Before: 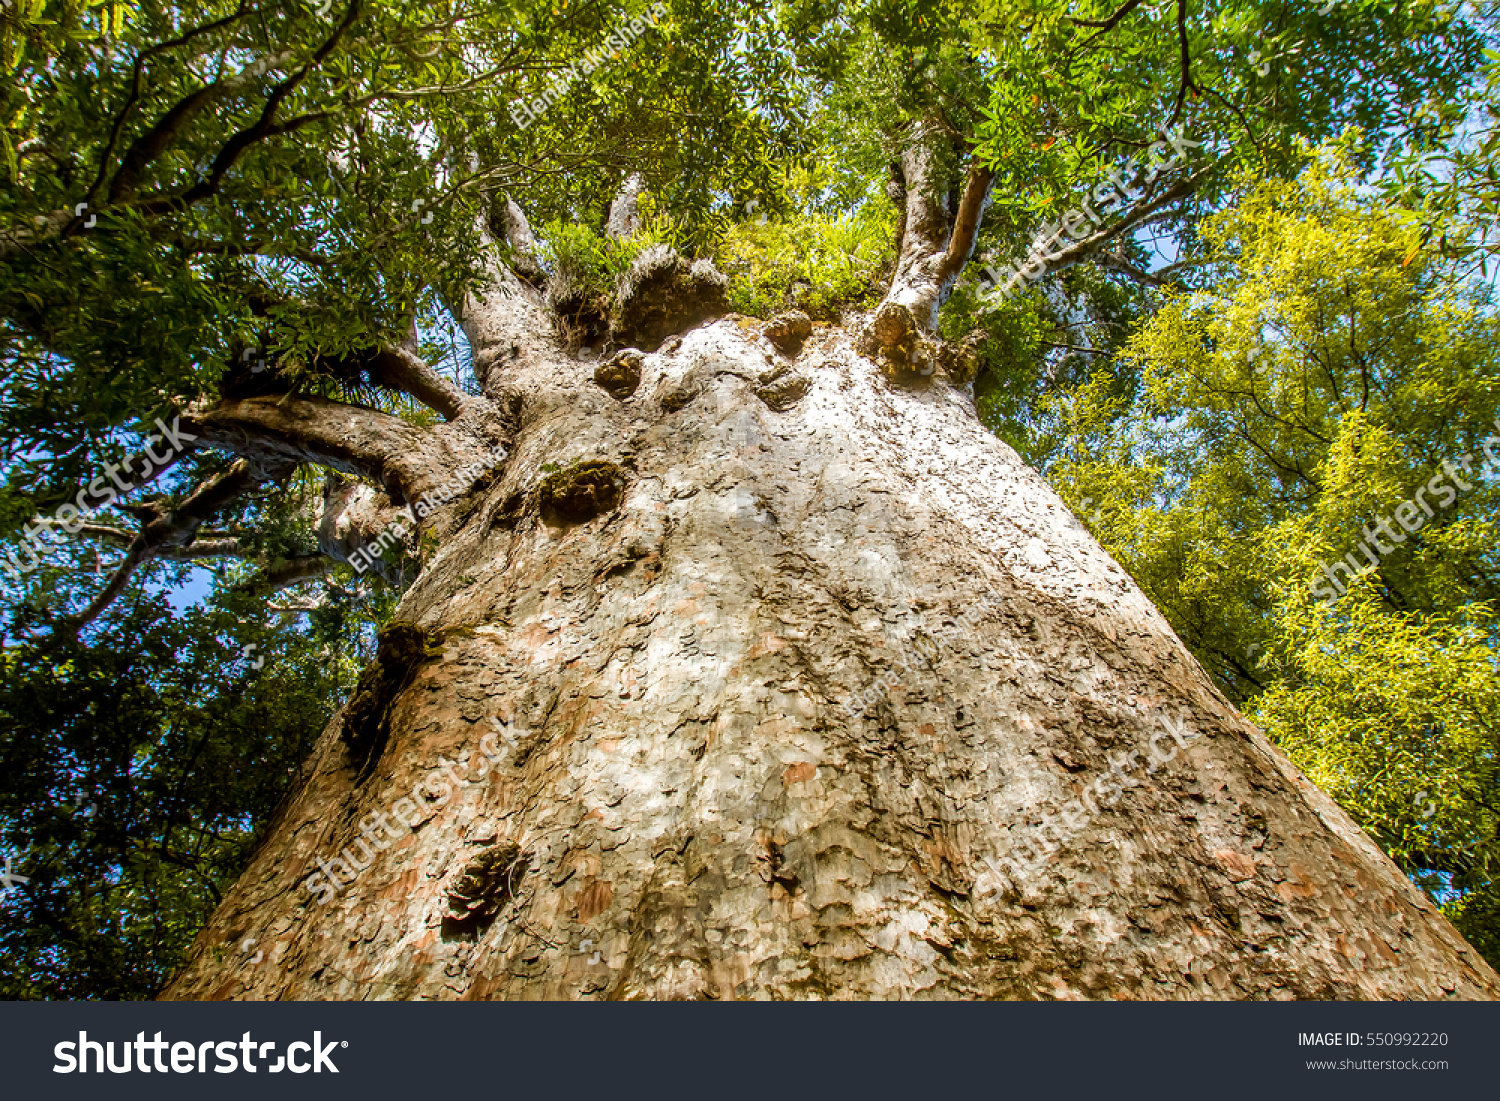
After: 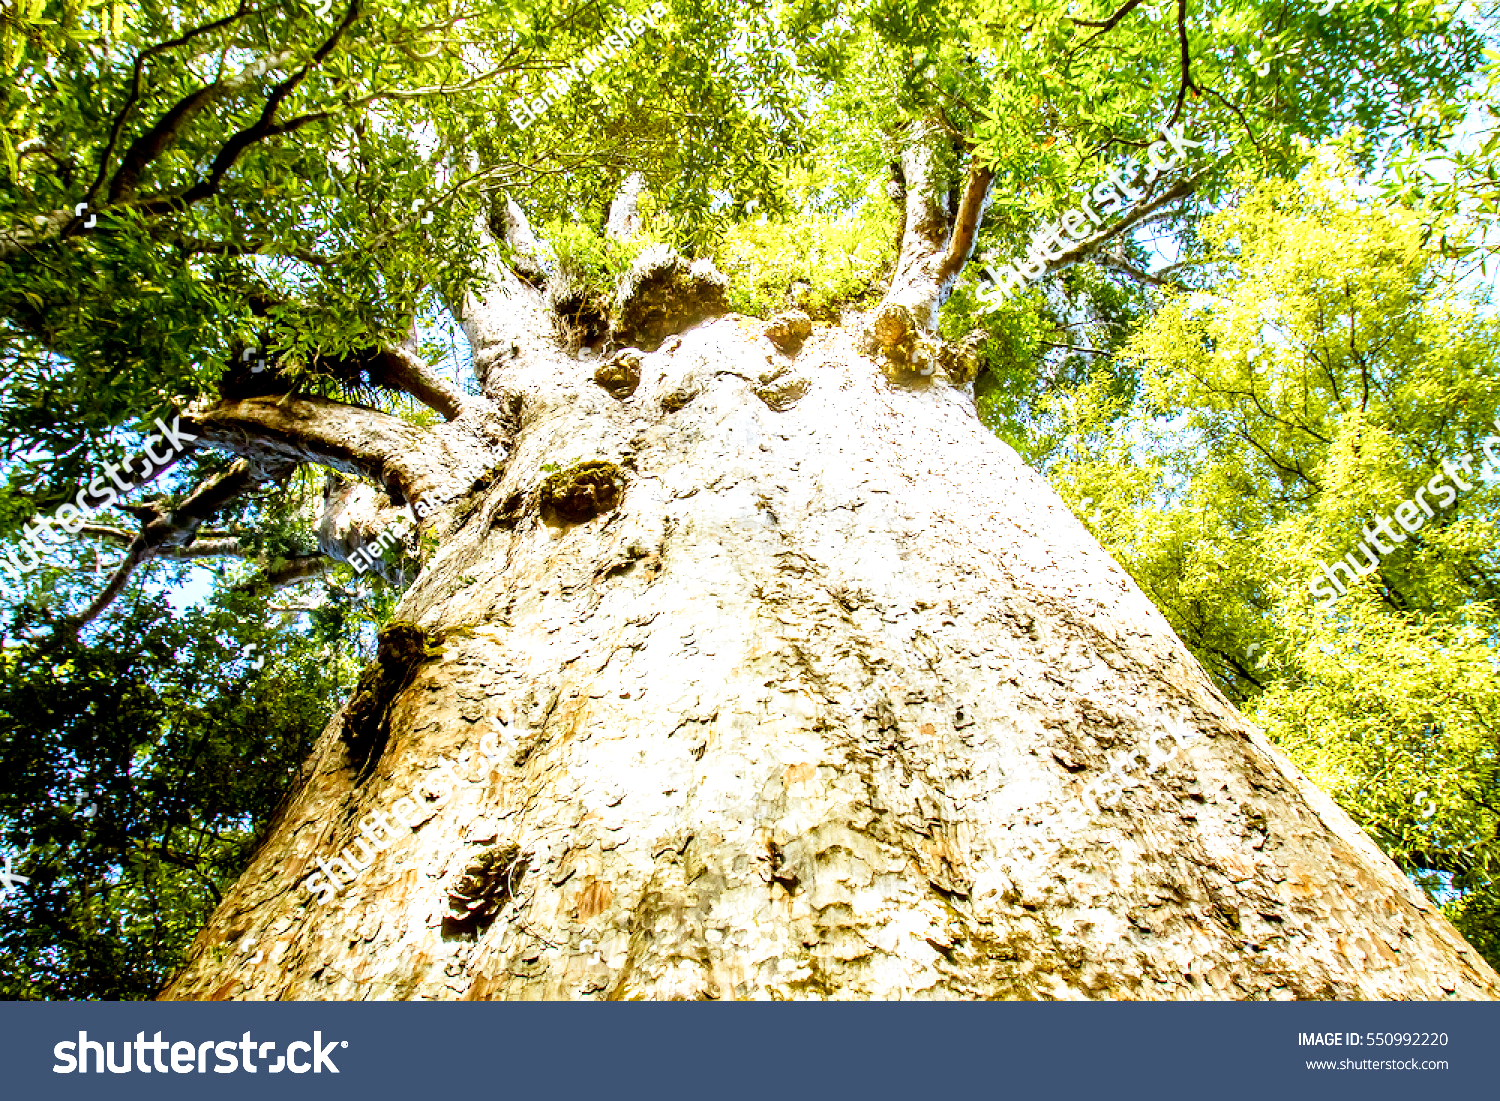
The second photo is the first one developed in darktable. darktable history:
exposure: black level correction 0.001, exposure 0.955 EV, compensate exposure bias true, compensate highlight preservation false
white balance: red 0.924, blue 1.095
base curve: curves: ch0 [(0, 0) (0.005, 0.002) (0.15, 0.3) (0.4, 0.7) (0.75, 0.95) (1, 1)], preserve colors none
